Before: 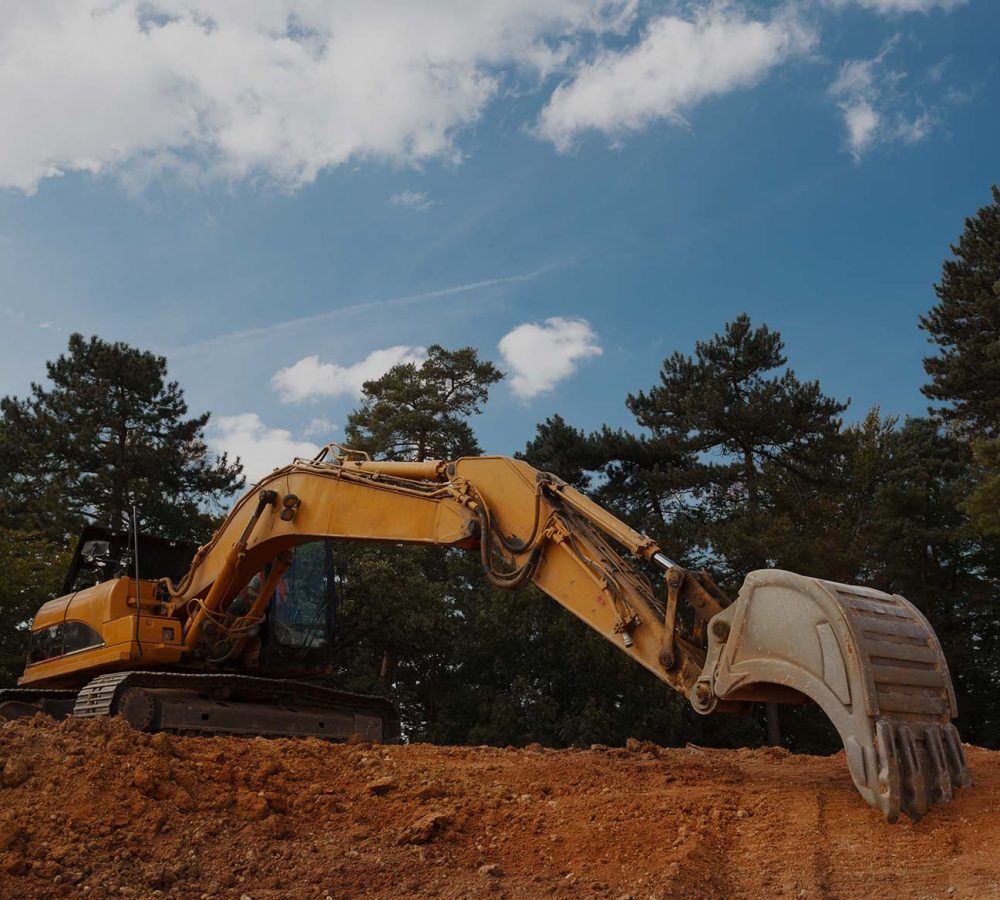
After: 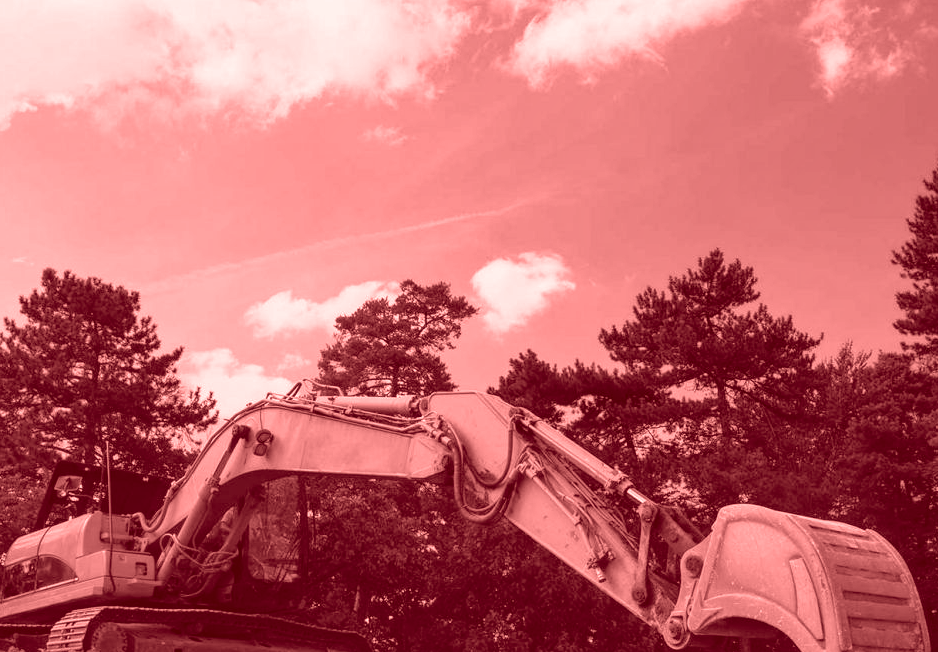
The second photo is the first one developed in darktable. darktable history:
shadows and highlights: shadows 43.06, highlights 6.94
crop: left 2.737%, top 7.287%, right 3.421%, bottom 20.179%
tone equalizer: -8 EV -0.417 EV, -7 EV -0.389 EV, -6 EV -0.333 EV, -5 EV -0.222 EV, -3 EV 0.222 EV, -2 EV 0.333 EV, -1 EV 0.389 EV, +0 EV 0.417 EV, edges refinement/feathering 500, mask exposure compensation -1.25 EV, preserve details no
colorize: saturation 60%, source mix 100%
color zones: curves: ch1 [(0, 0.469) (0.001, 0.469) (0.12, 0.446) (0.248, 0.469) (0.5, 0.5) (0.748, 0.5) (0.999, 0.469) (1, 0.469)]
local contrast: on, module defaults
